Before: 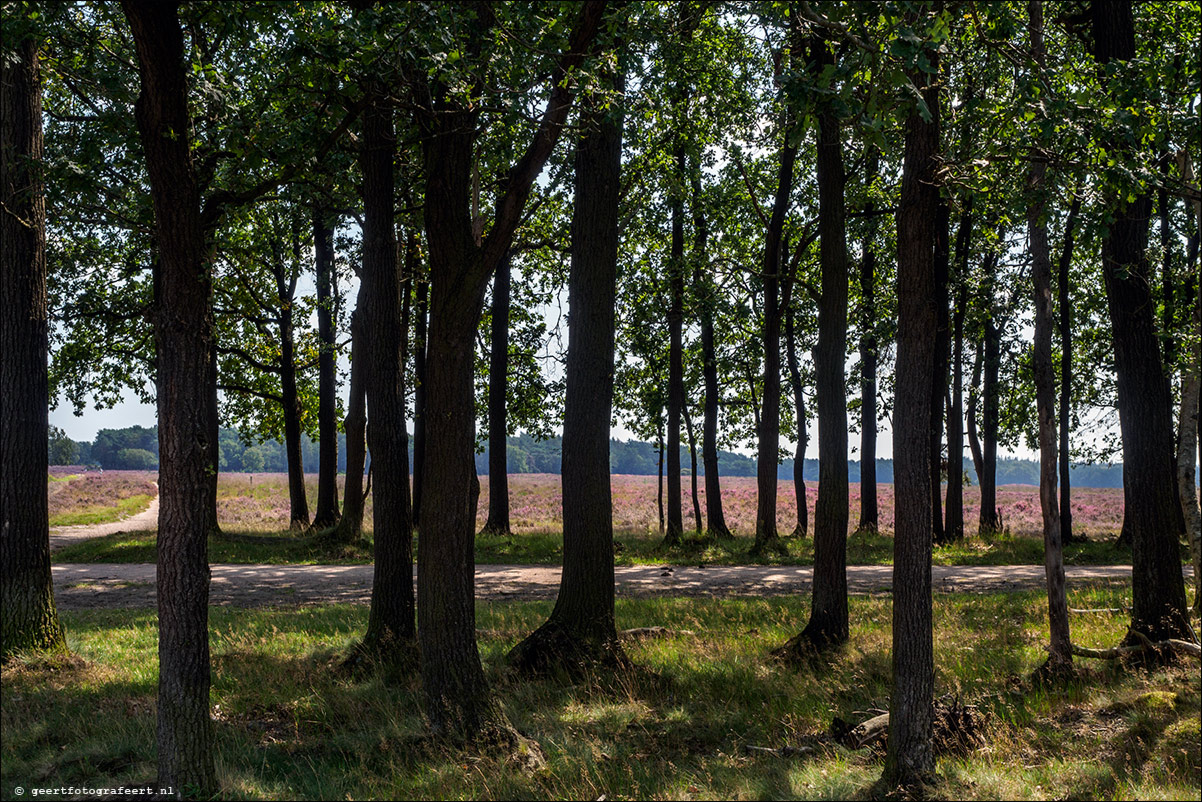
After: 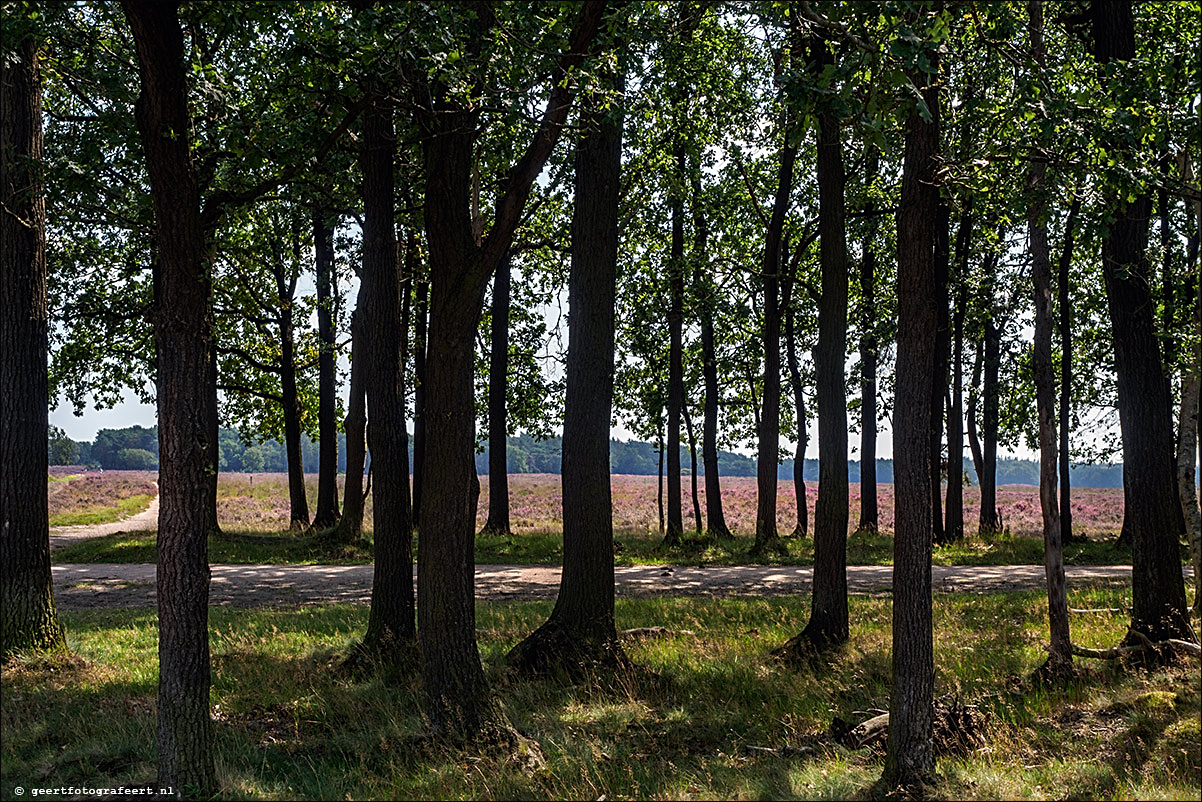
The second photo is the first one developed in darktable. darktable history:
local contrast: mode bilateral grid, contrast 100, coarseness 100, detail 94%, midtone range 0.2
sharpen: on, module defaults
